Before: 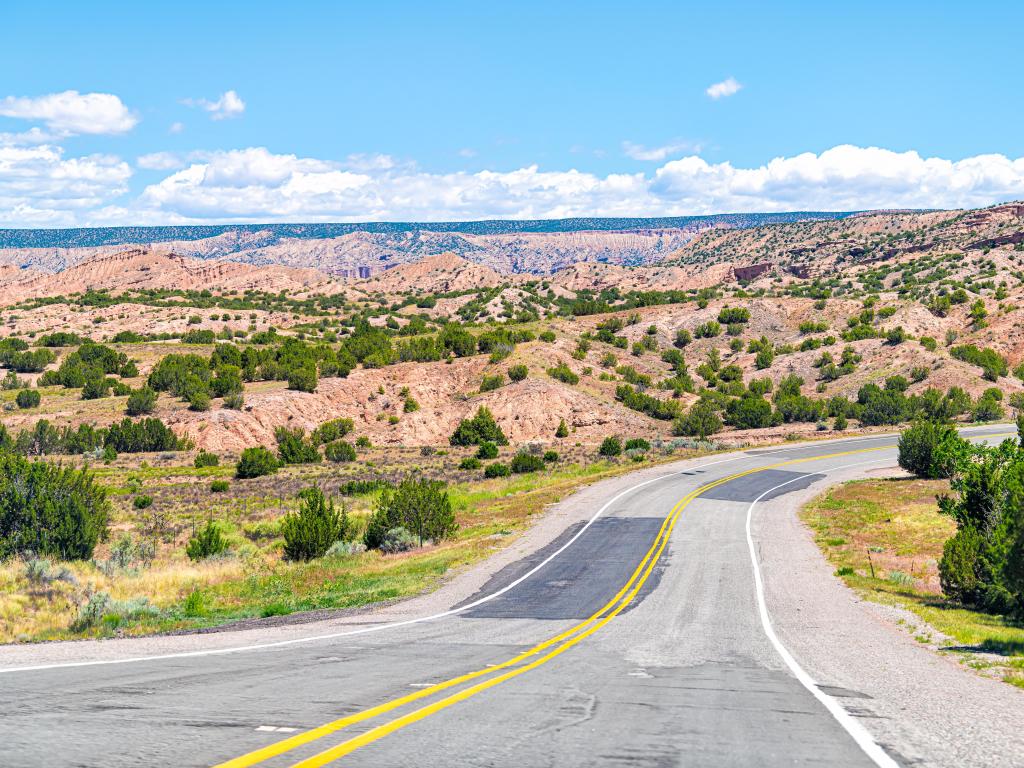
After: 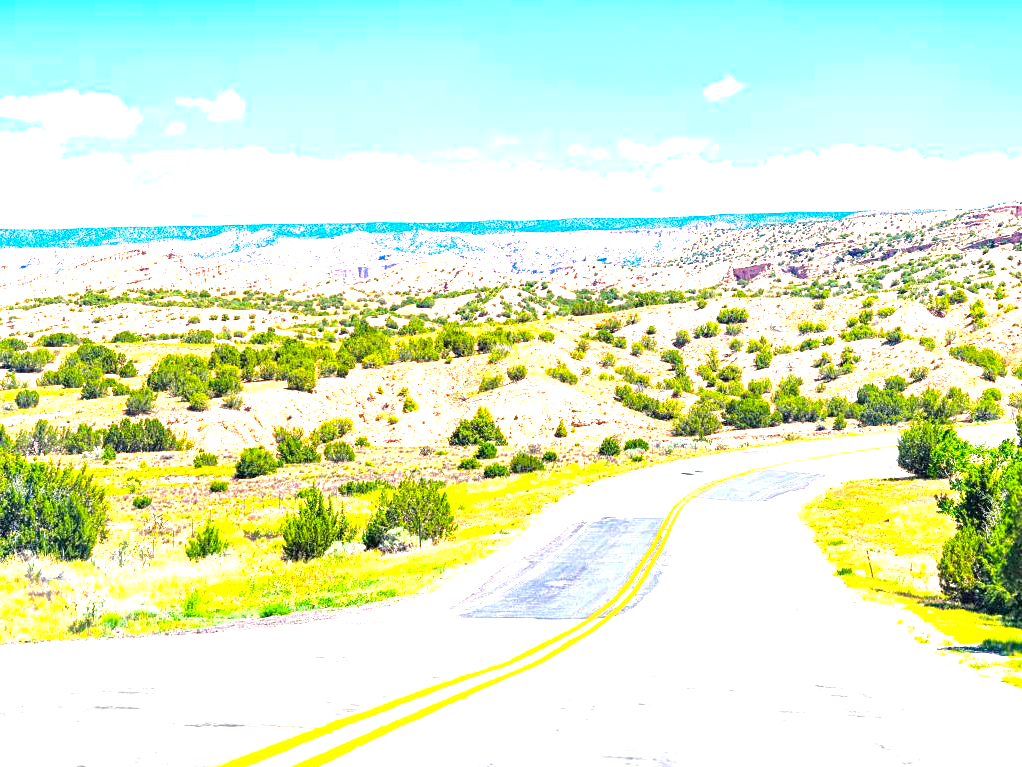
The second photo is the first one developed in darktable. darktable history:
tone equalizer: -7 EV 0.18 EV, -6 EV 0.12 EV, -5 EV 0.08 EV, -4 EV 0.04 EV, -2 EV -0.02 EV, -1 EV -0.04 EV, +0 EV -0.06 EV, luminance estimator HSV value / RGB max
crop and rotate: left 0.126%
local contrast: highlights 100%, shadows 100%, detail 120%, midtone range 0.2
exposure: black level correction 0, exposure 1.9 EV, compensate highlight preservation false
color balance rgb: perceptual saturation grading › global saturation 20%, global vibrance 20%
